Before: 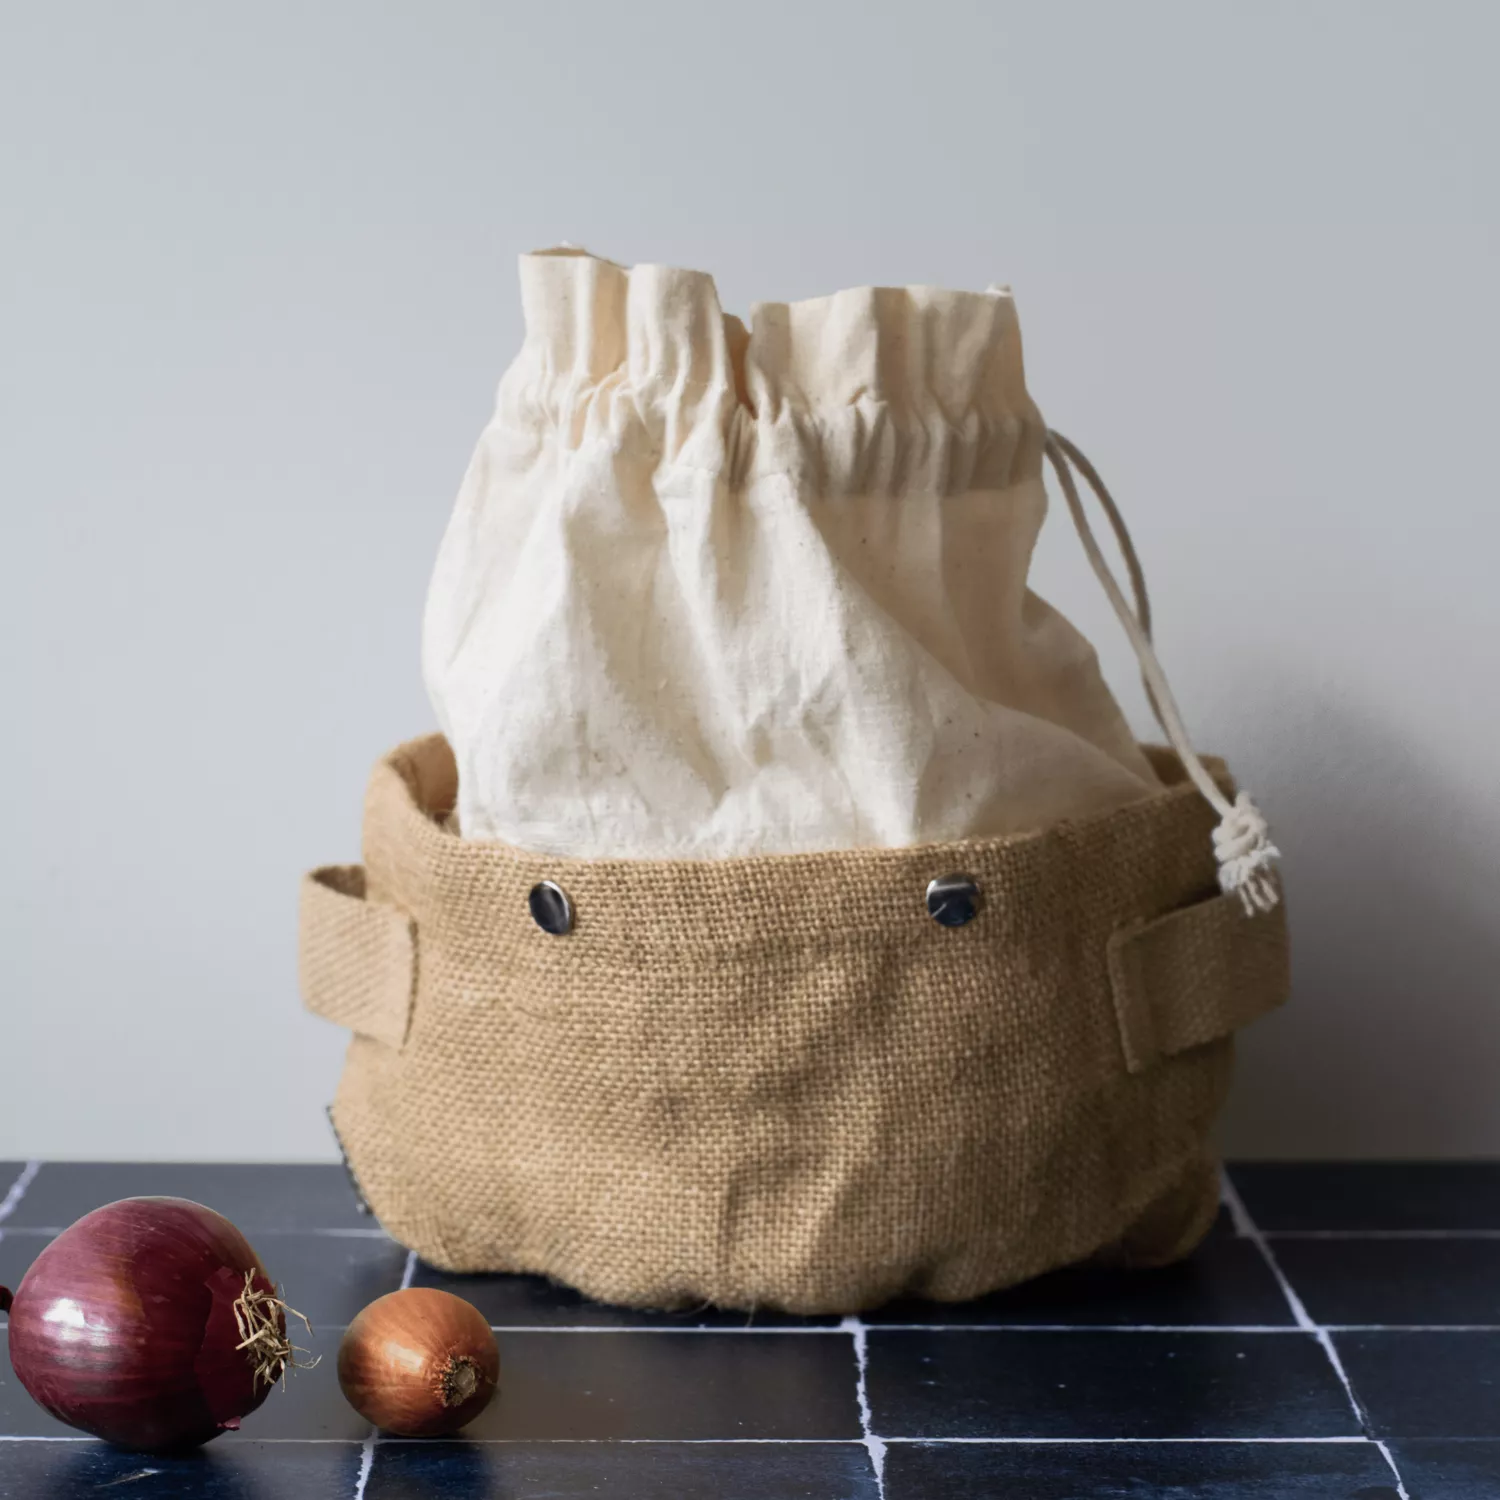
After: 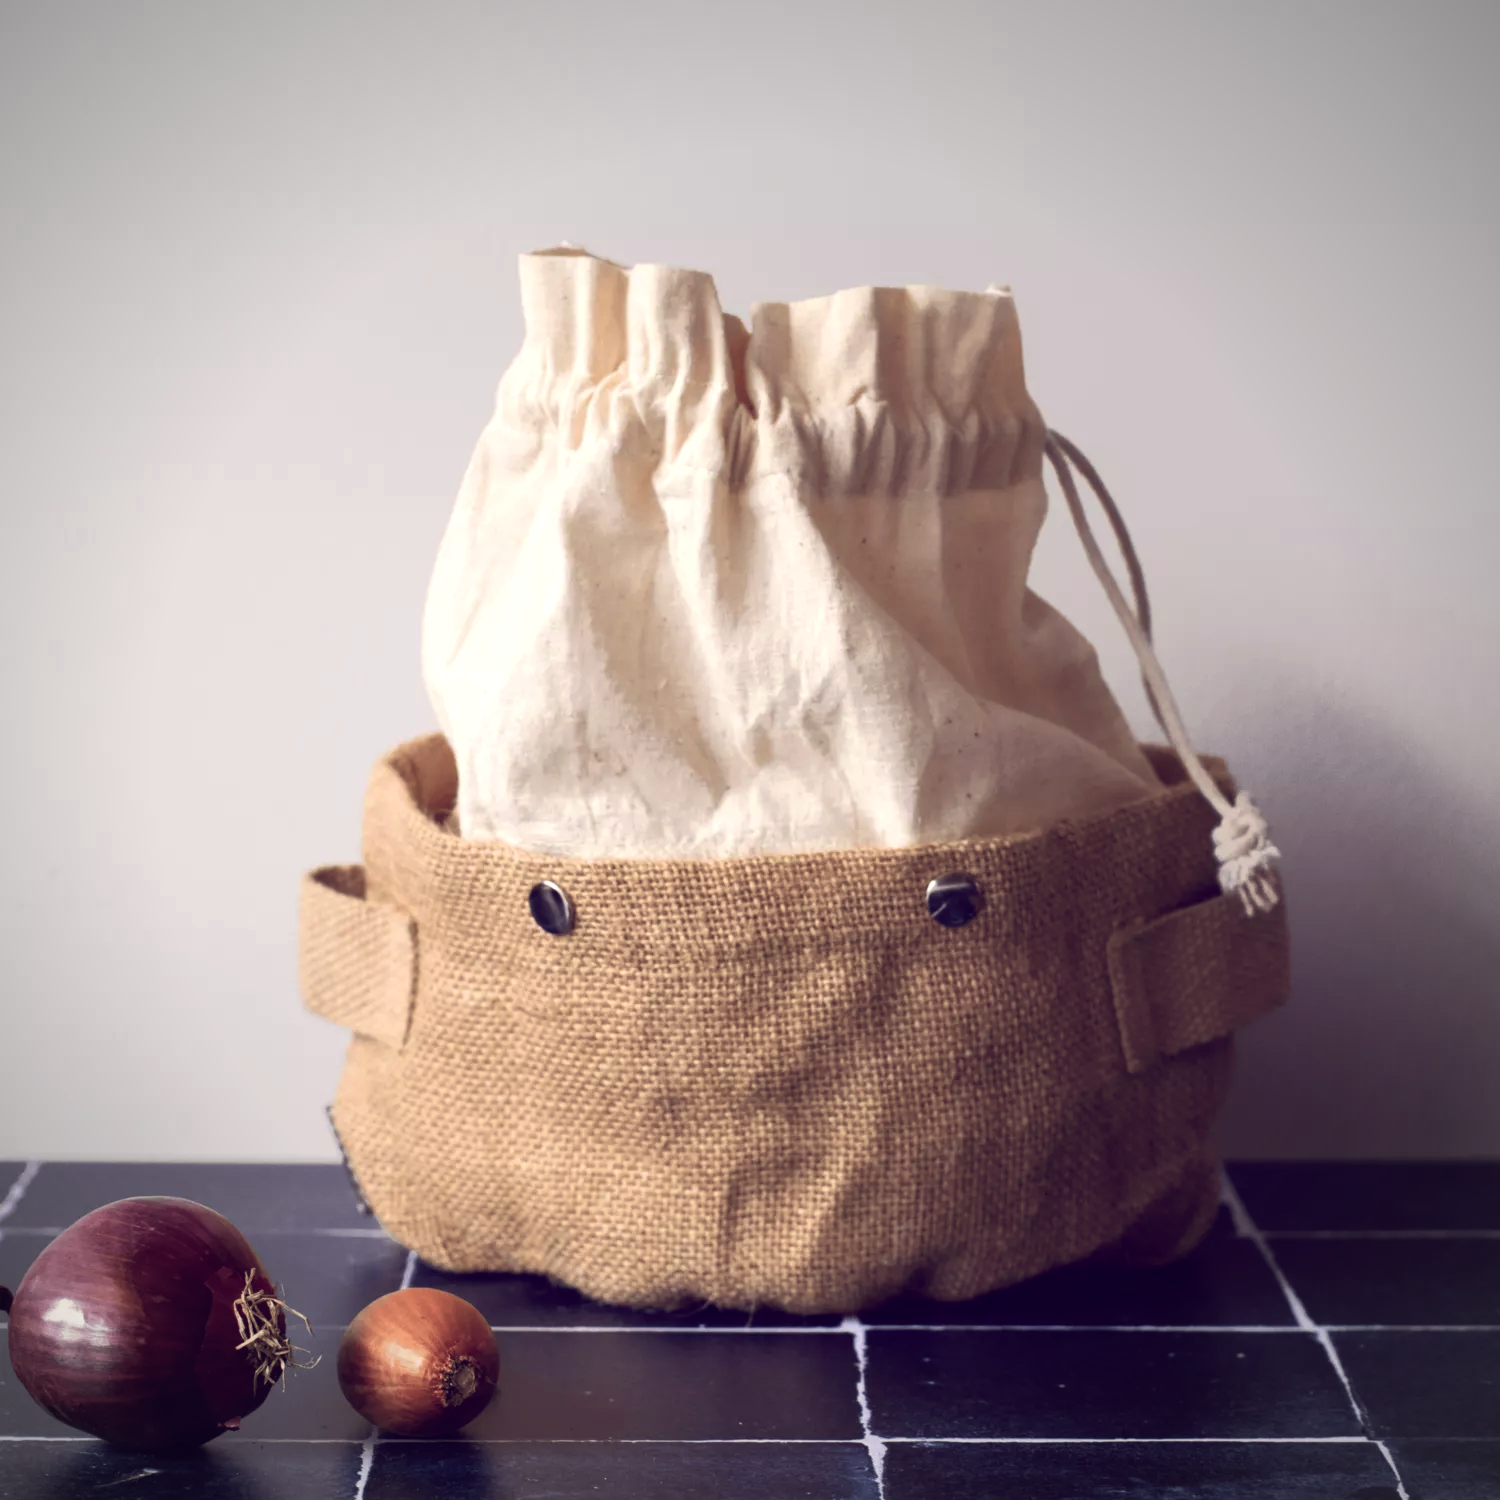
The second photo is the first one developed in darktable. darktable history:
vignetting: fall-off radius 60.92%
color balance: lift [1.001, 0.997, 0.99, 1.01], gamma [1.007, 1, 0.975, 1.025], gain [1, 1.065, 1.052, 0.935], contrast 13.25%
